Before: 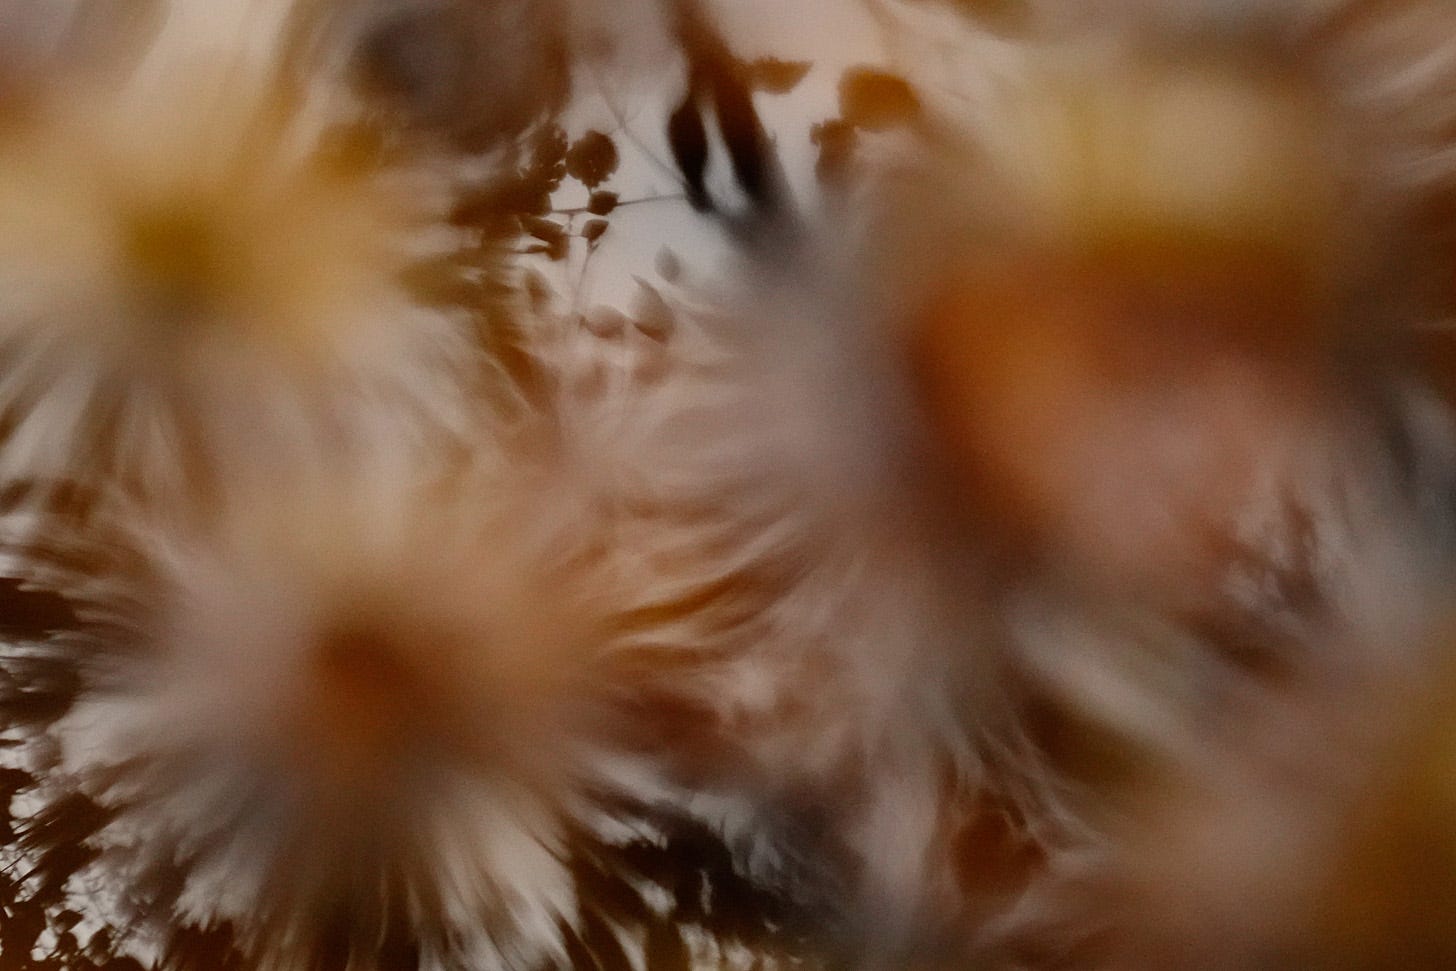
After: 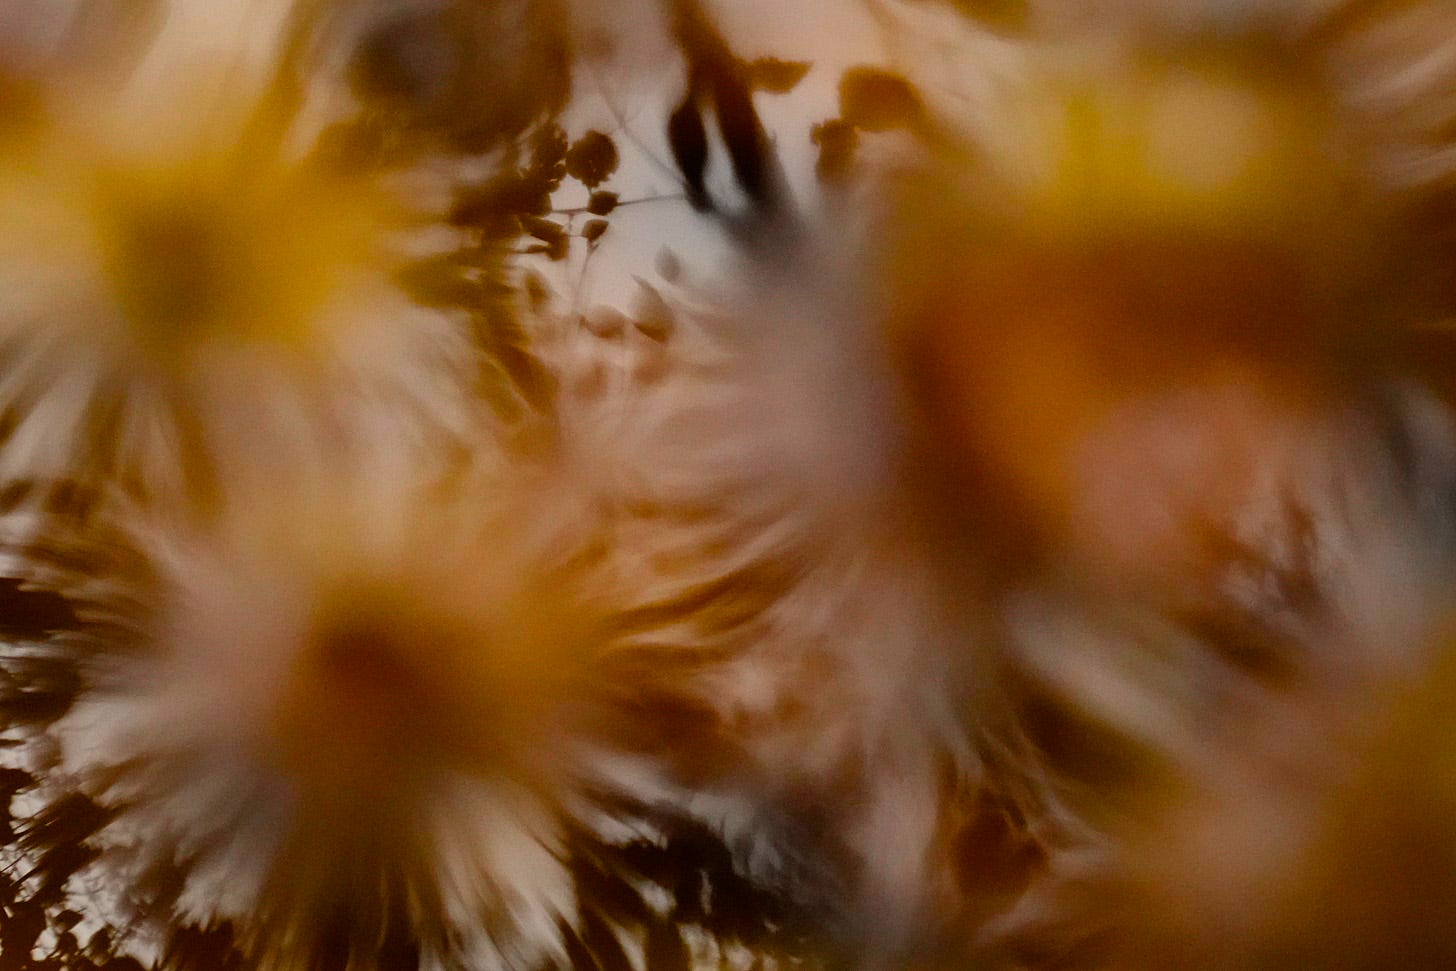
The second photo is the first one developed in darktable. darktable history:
color balance rgb: shadows lift › luminance -9.47%, linear chroma grading › global chroma 25.01%, perceptual saturation grading › global saturation 25.337%
